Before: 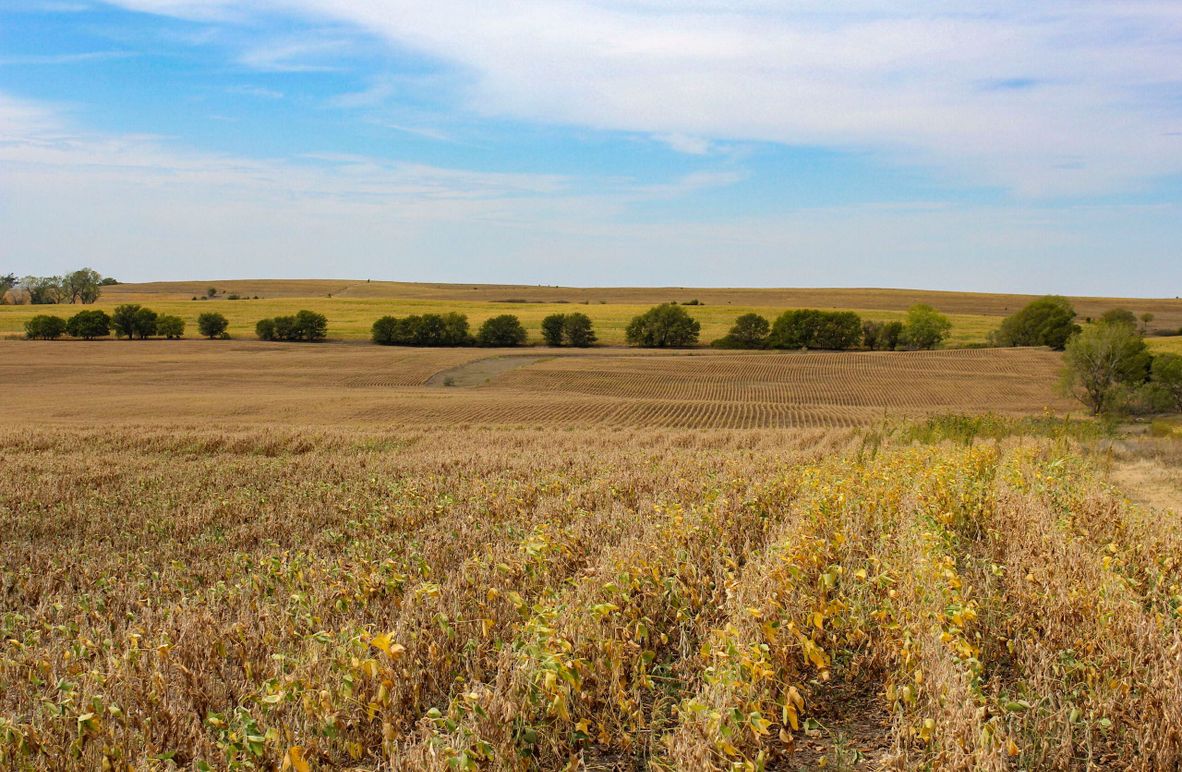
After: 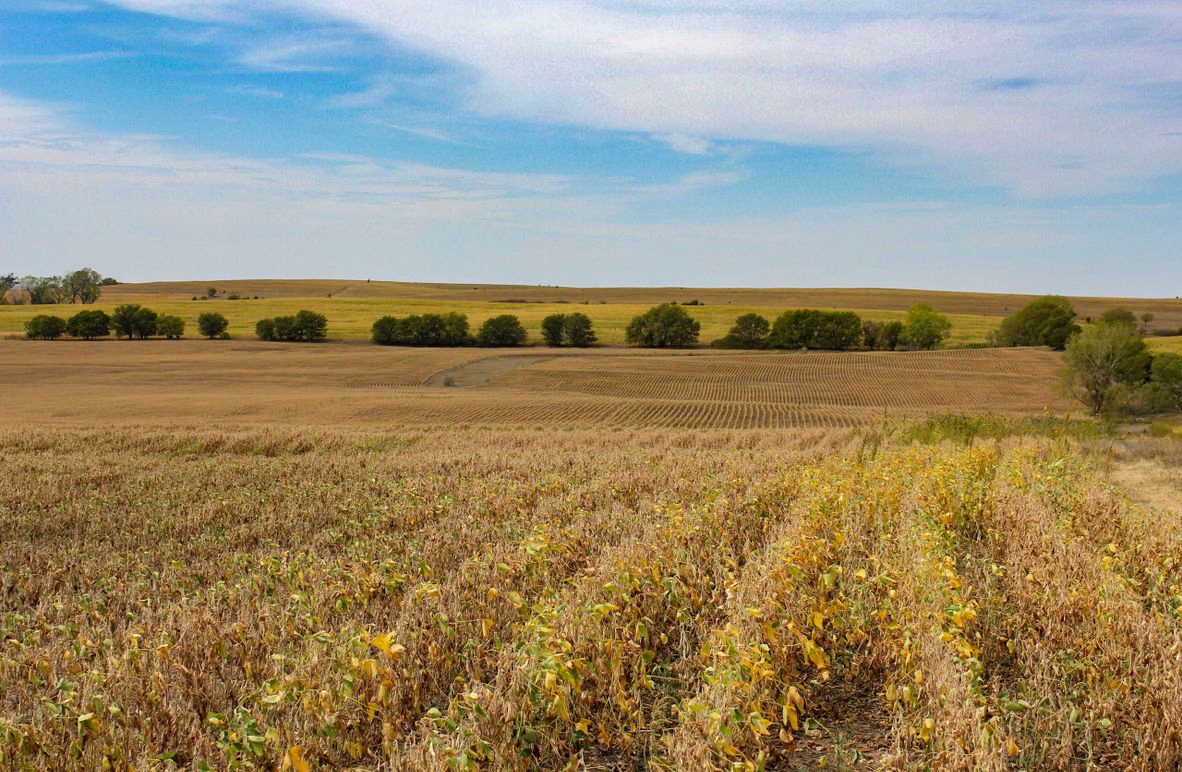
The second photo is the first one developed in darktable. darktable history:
shadows and highlights: shadows 25.48, highlights -47.87, soften with gaussian
